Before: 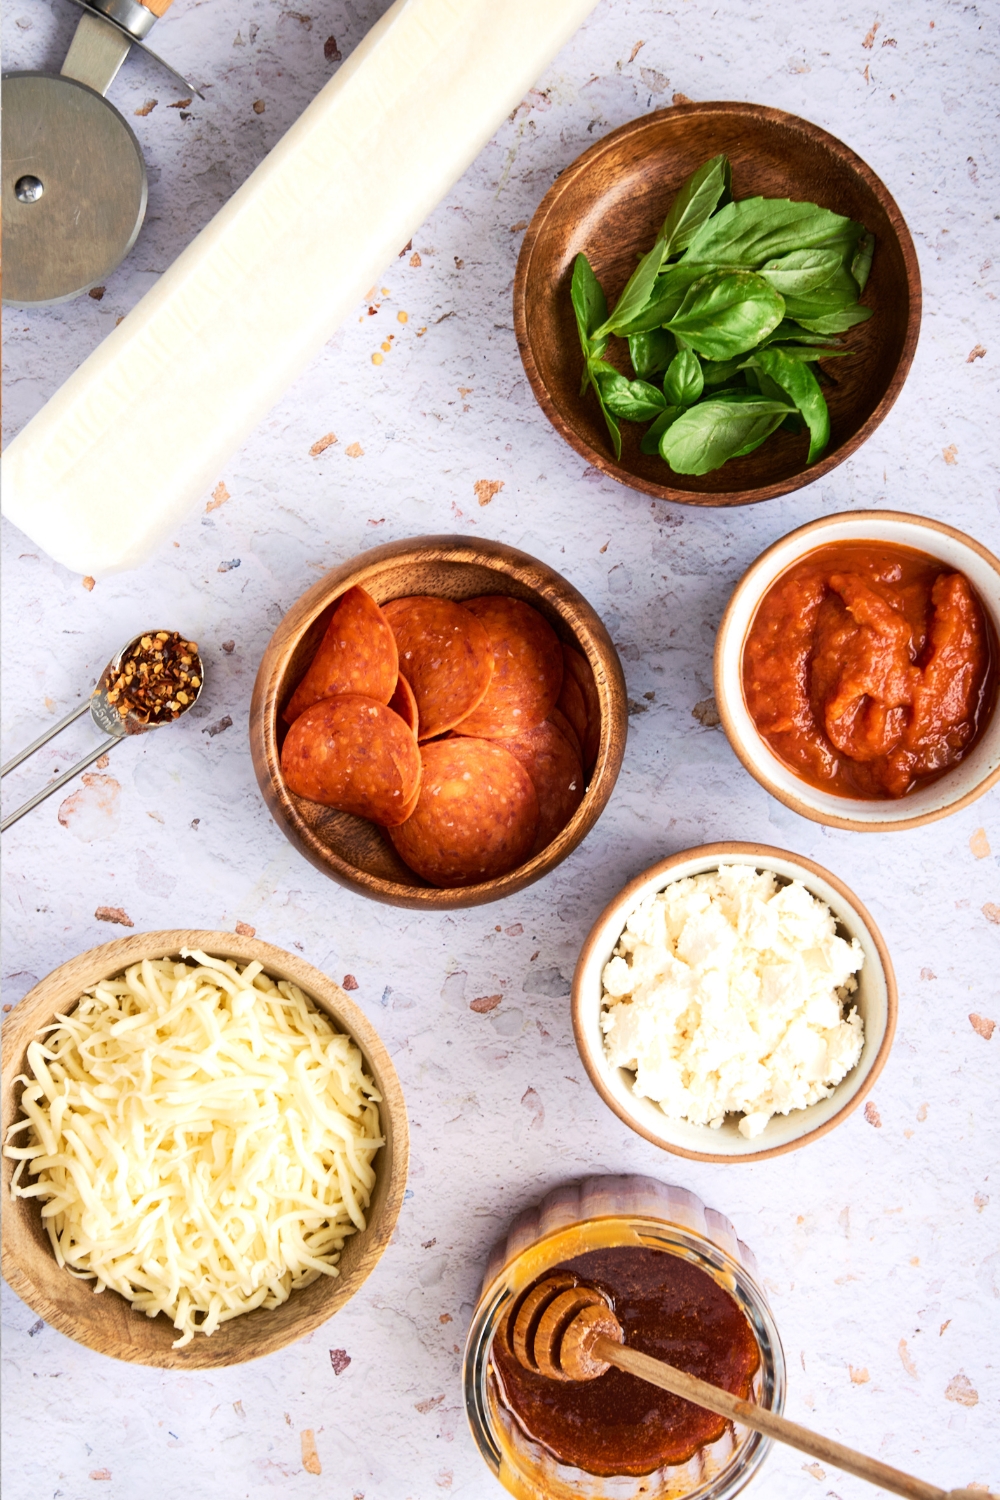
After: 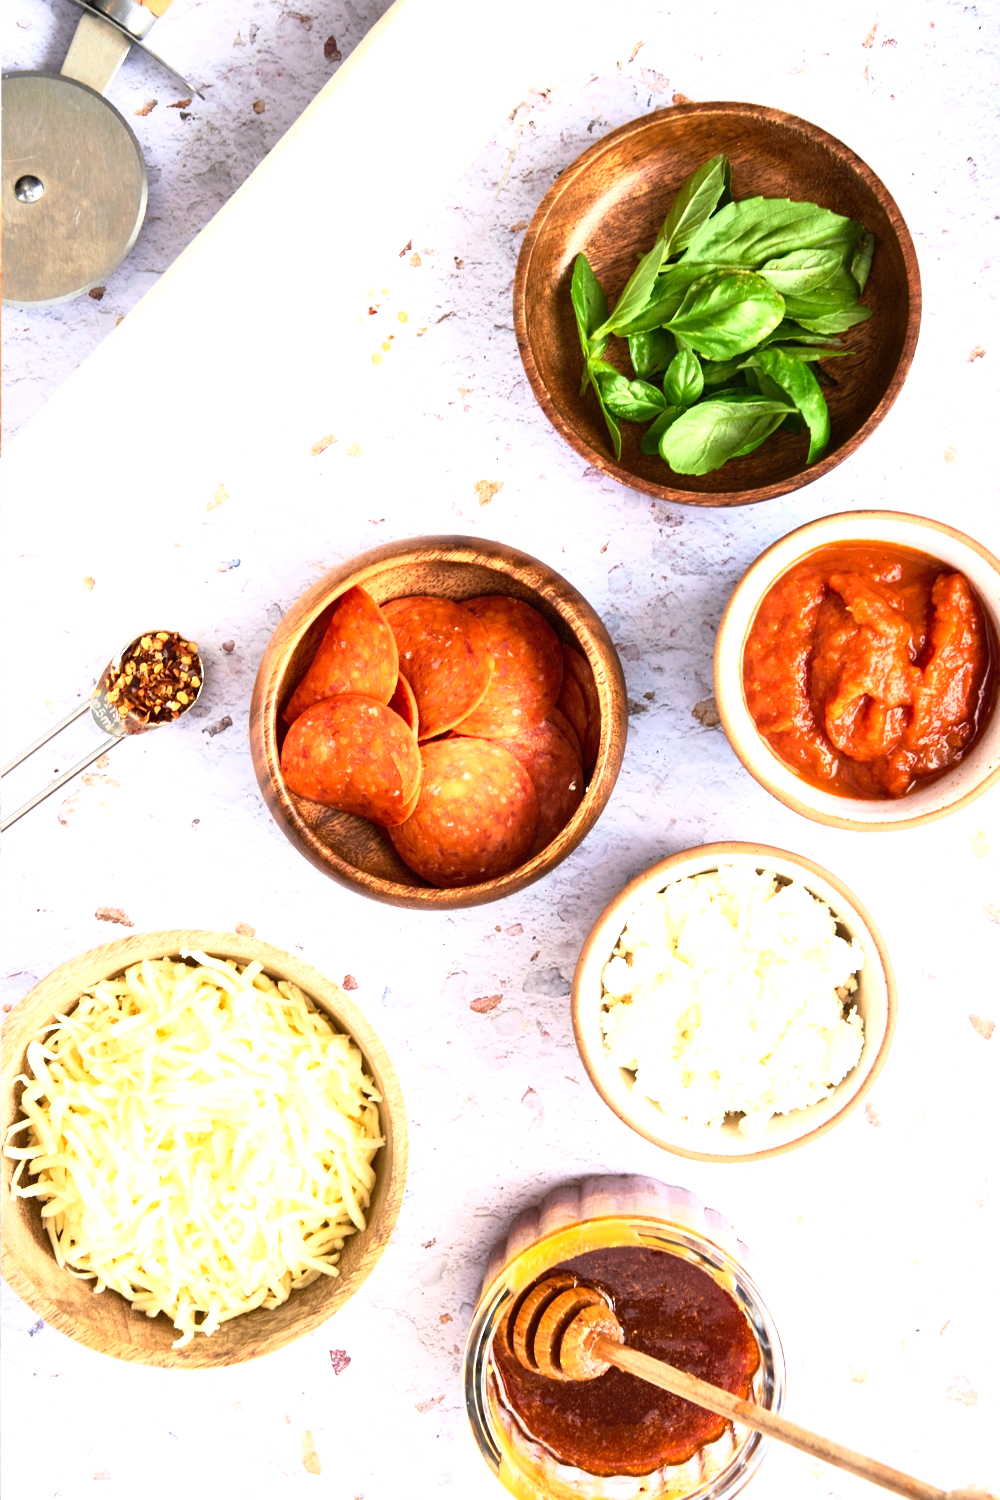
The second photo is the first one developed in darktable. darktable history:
tone curve: curves: ch0 [(0, 0) (0.003, 0.003) (0.011, 0.012) (0.025, 0.027) (0.044, 0.048) (0.069, 0.076) (0.1, 0.109) (0.136, 0.148) (0.177, 0.194) (0.224, 0.245) (0.277, 0.303) (0.335, 0.366) (0.399, 0.436) (0.468, 0.511) (0.543, 0.593) (0.623, 0.681) (0.709, 0.775) (0.801, 0.875) (0.898, 0.954) (1, 1)], color space Lab, linked channels, preserve colors none
exposure: black level correction 0, exposure 0.694 EV, compensate highlight preservation false
